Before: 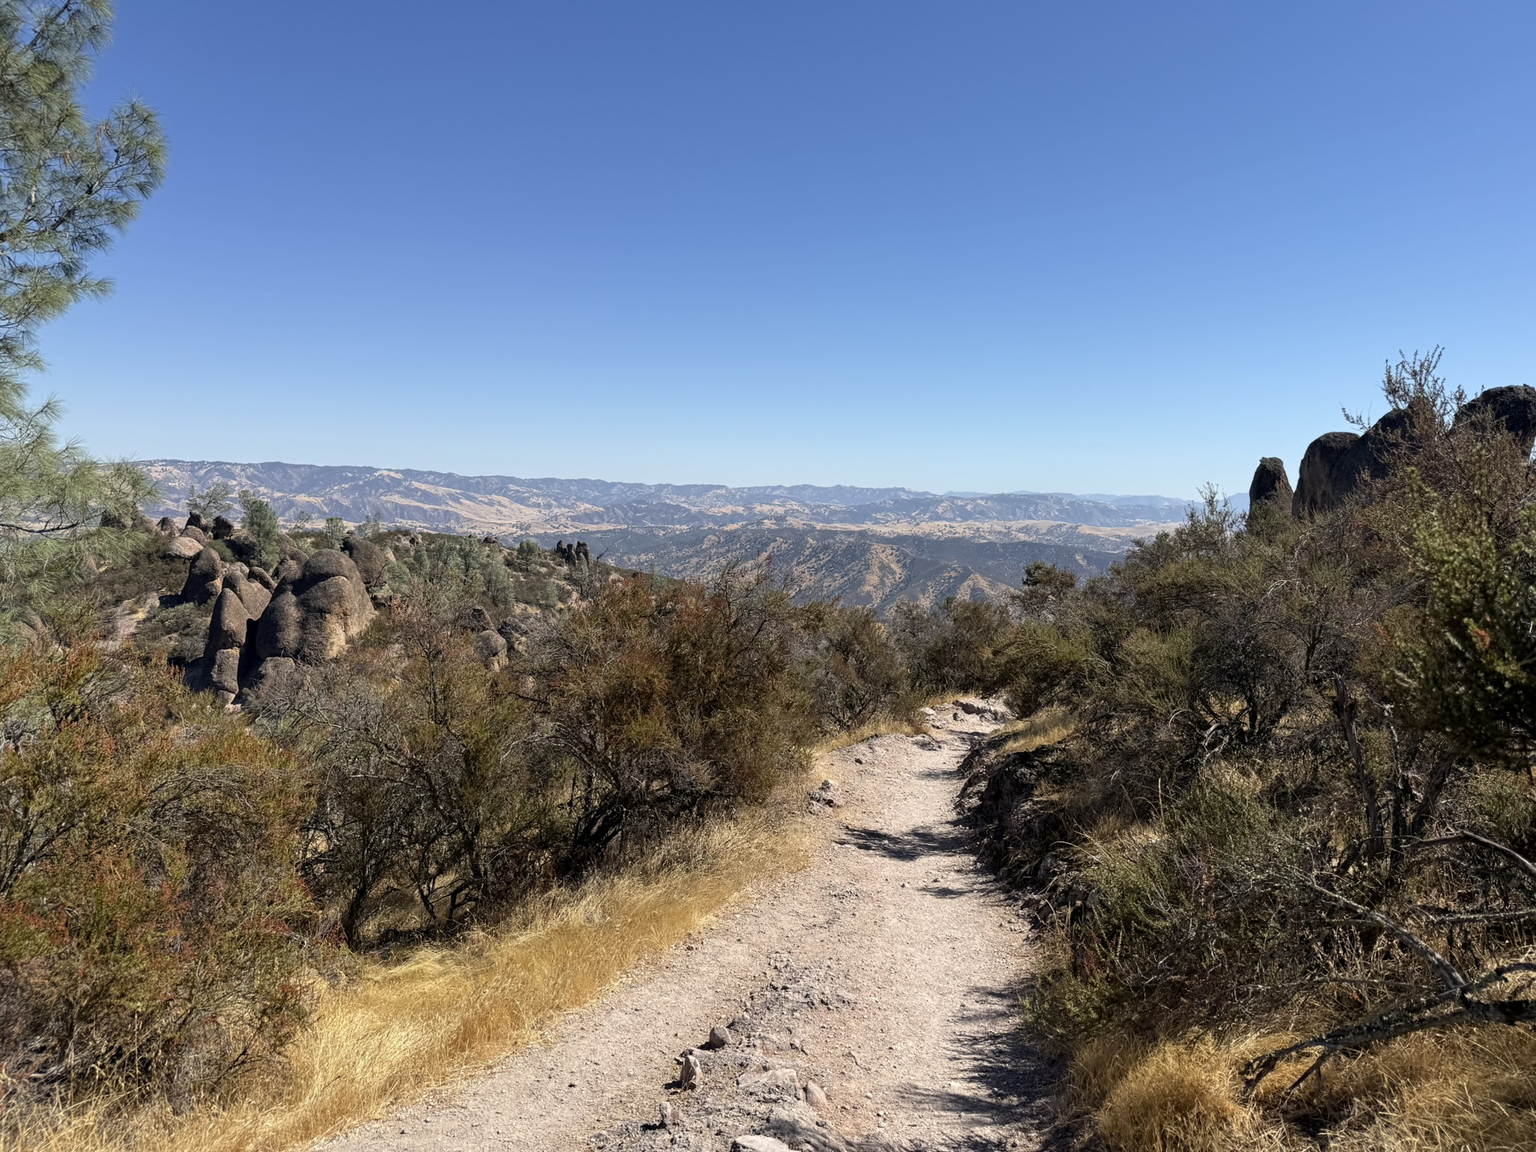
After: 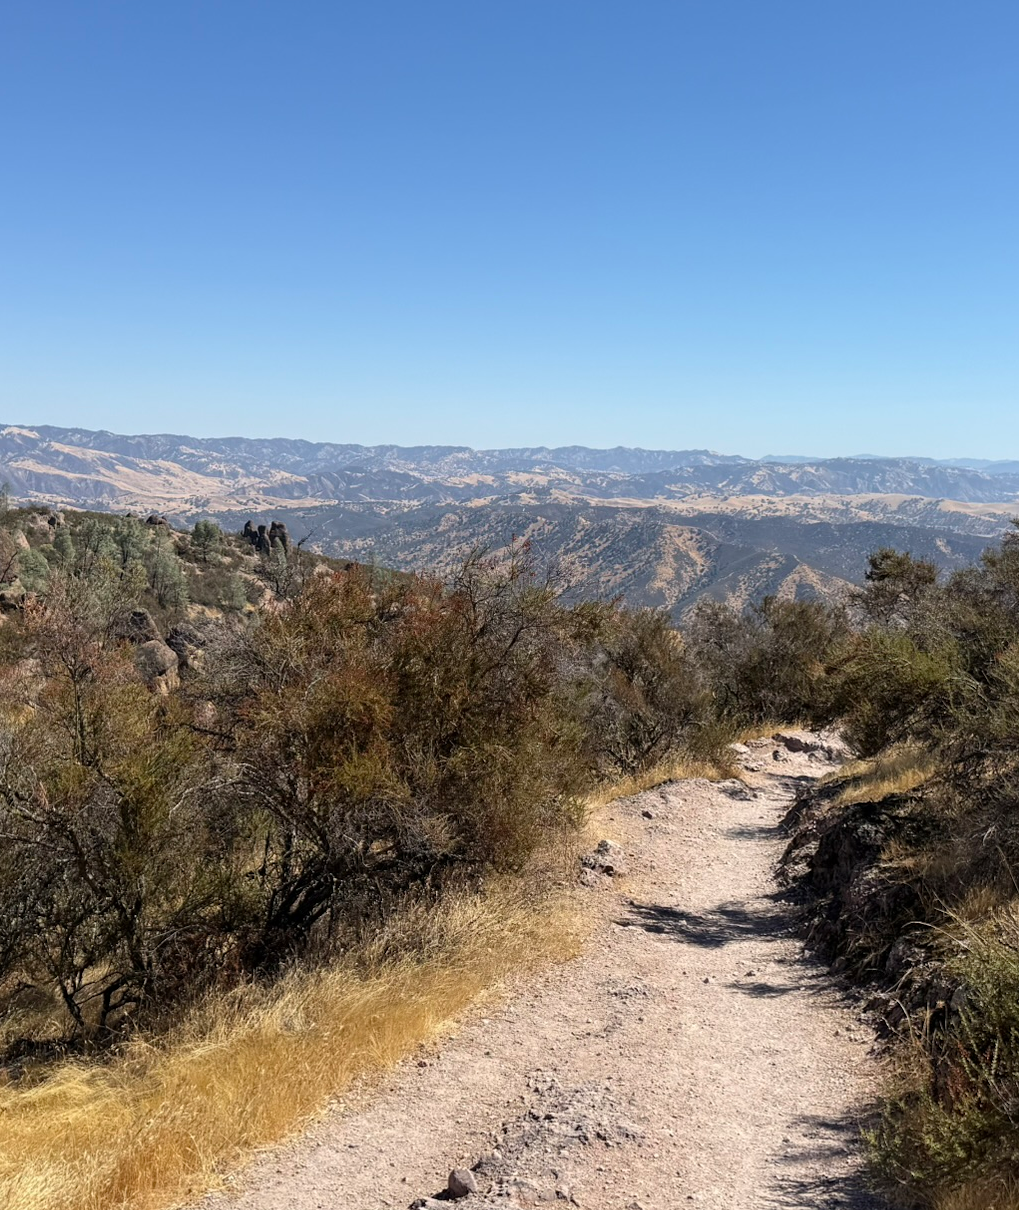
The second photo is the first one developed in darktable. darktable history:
crop and rotate: angle 0.023°, left 24.315%, top 13.024%, right 25.876%, bottom 8.11%
